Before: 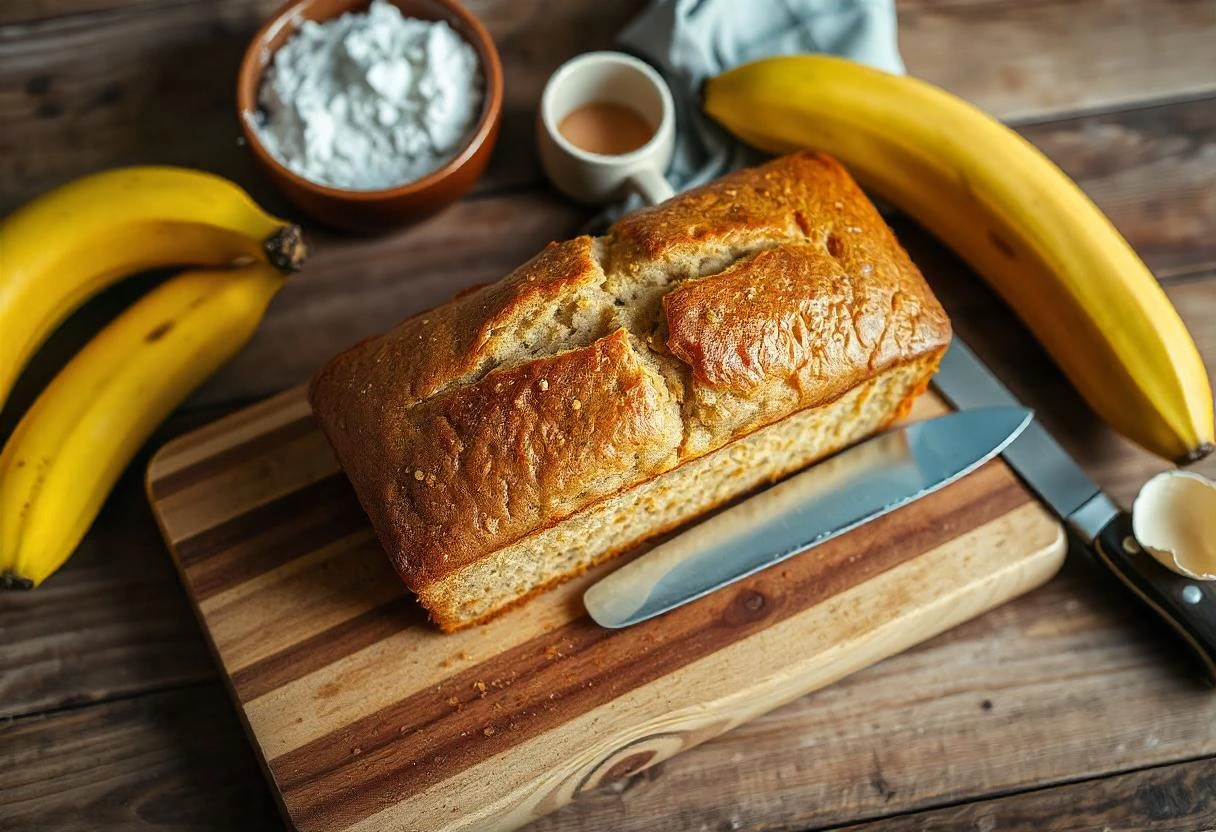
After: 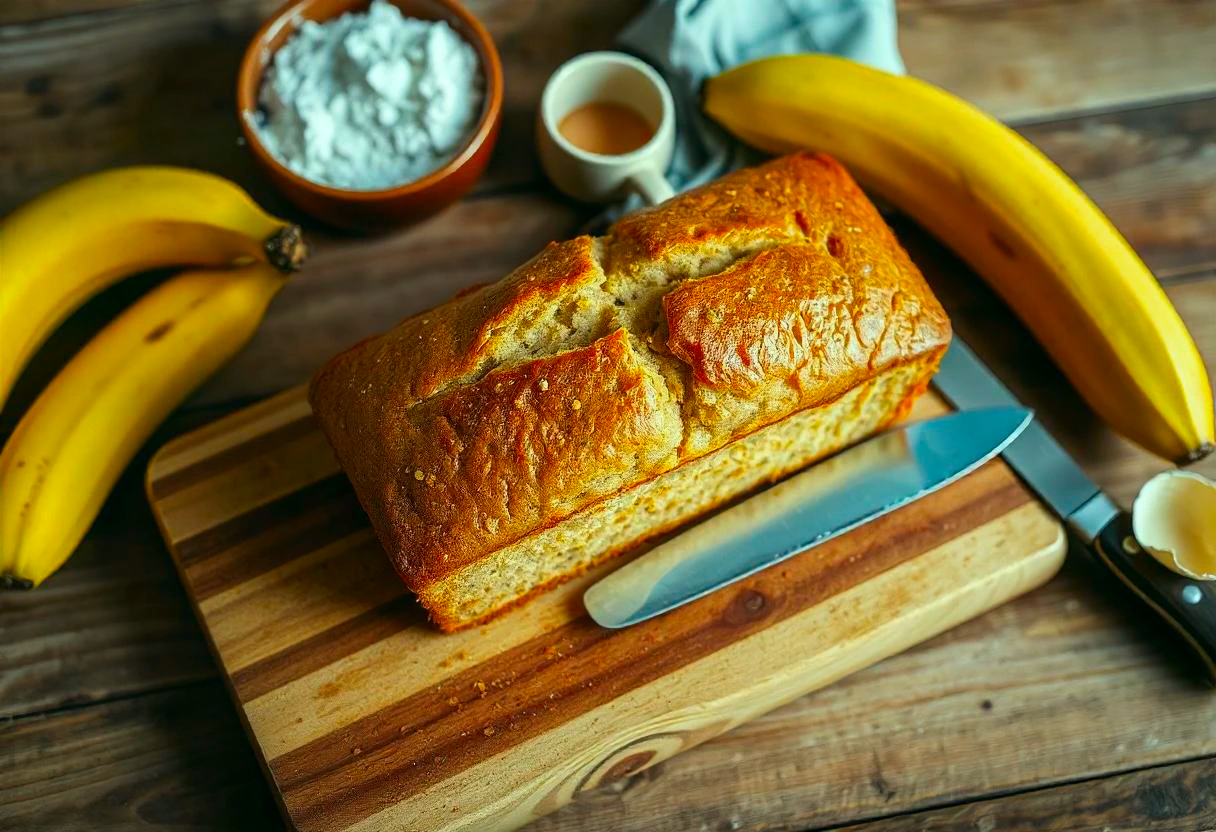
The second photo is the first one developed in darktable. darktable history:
color correction: highlights a* -7.42, highlights b* 1.13, shadows a* -3.39, saturation 1.43
